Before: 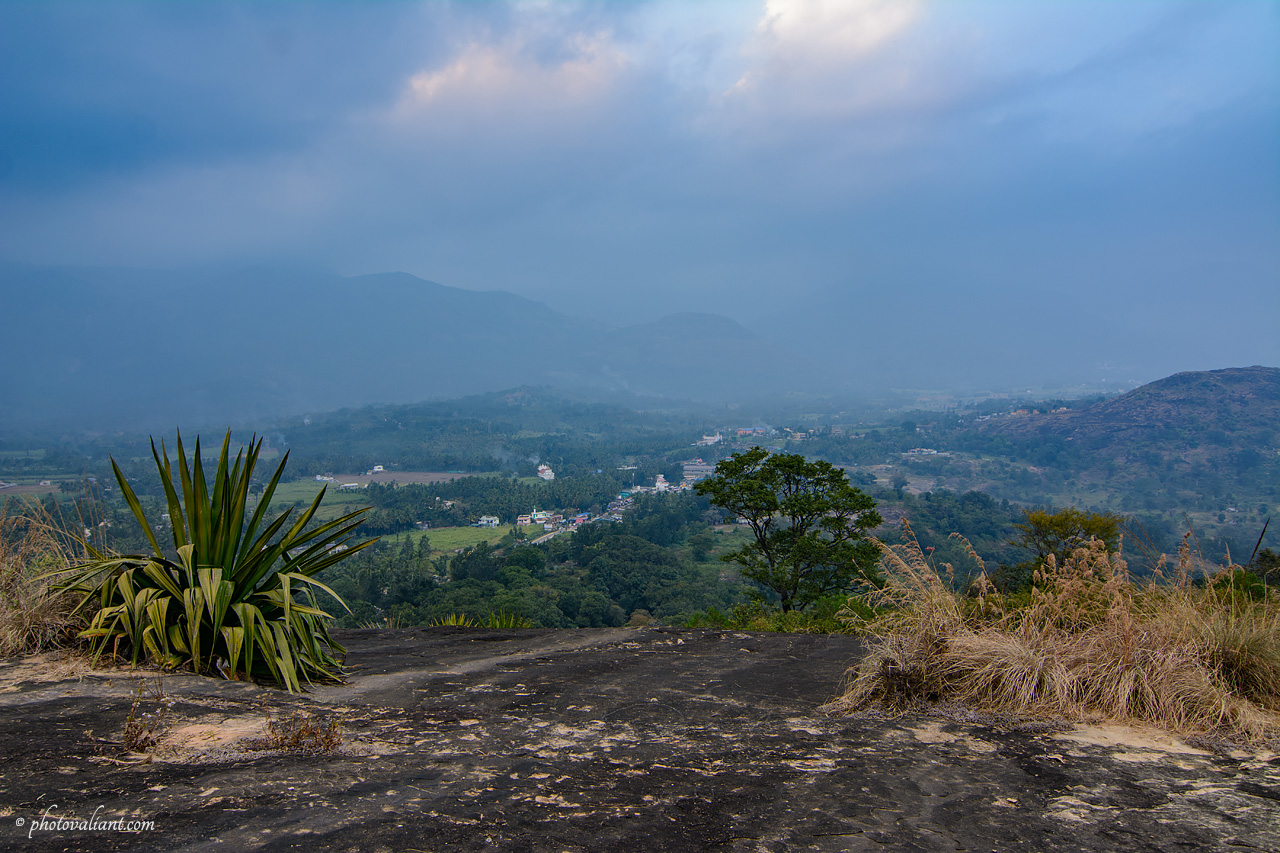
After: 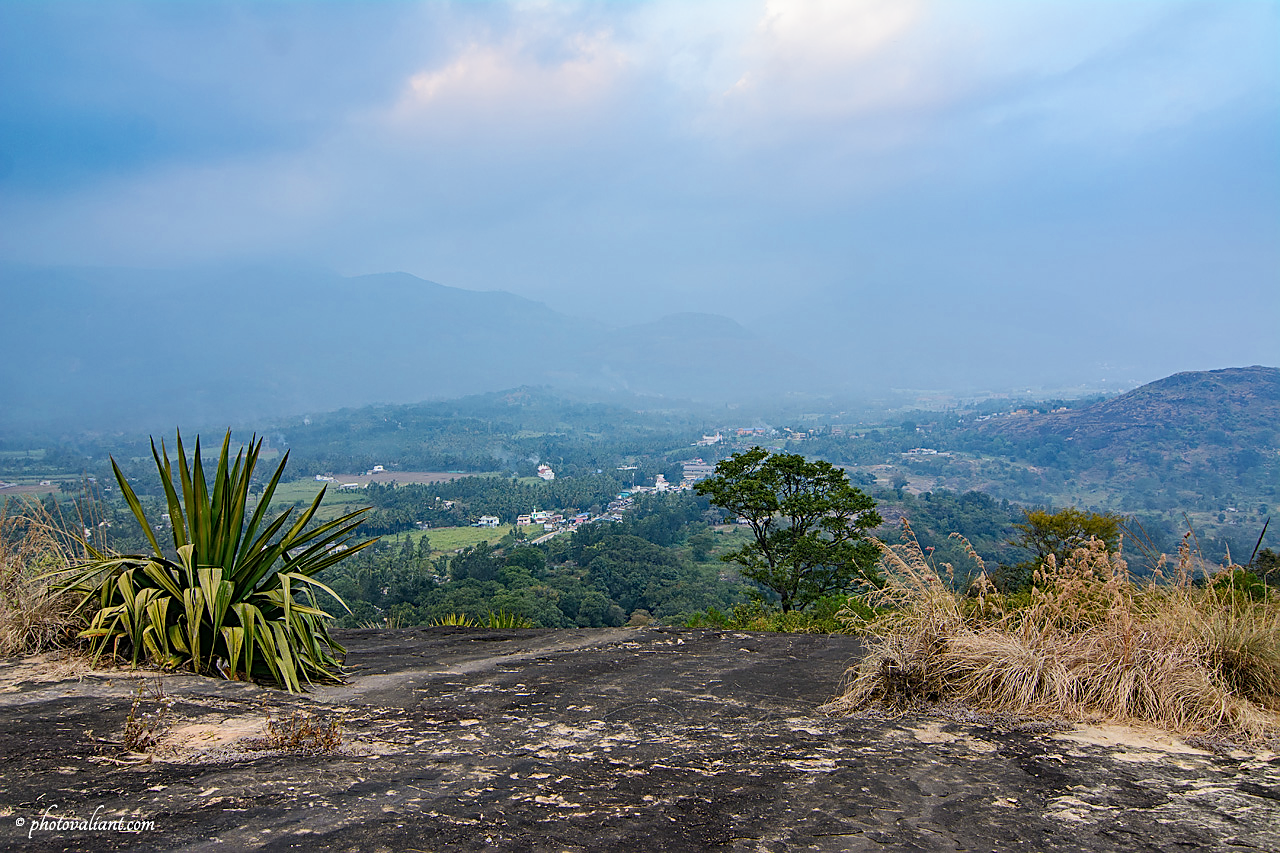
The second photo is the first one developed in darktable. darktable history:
base curve: curves: ch0 [(0, 0) (0.204, 0.334) (0.55, 0.733) (1, 1)], preserve colors none
sharpen: on, module defaults
color zones: curves: ch0 [(0.25, 0.5) (0.636, 0.25) (0.75, 0.5)], mix -120.75%
